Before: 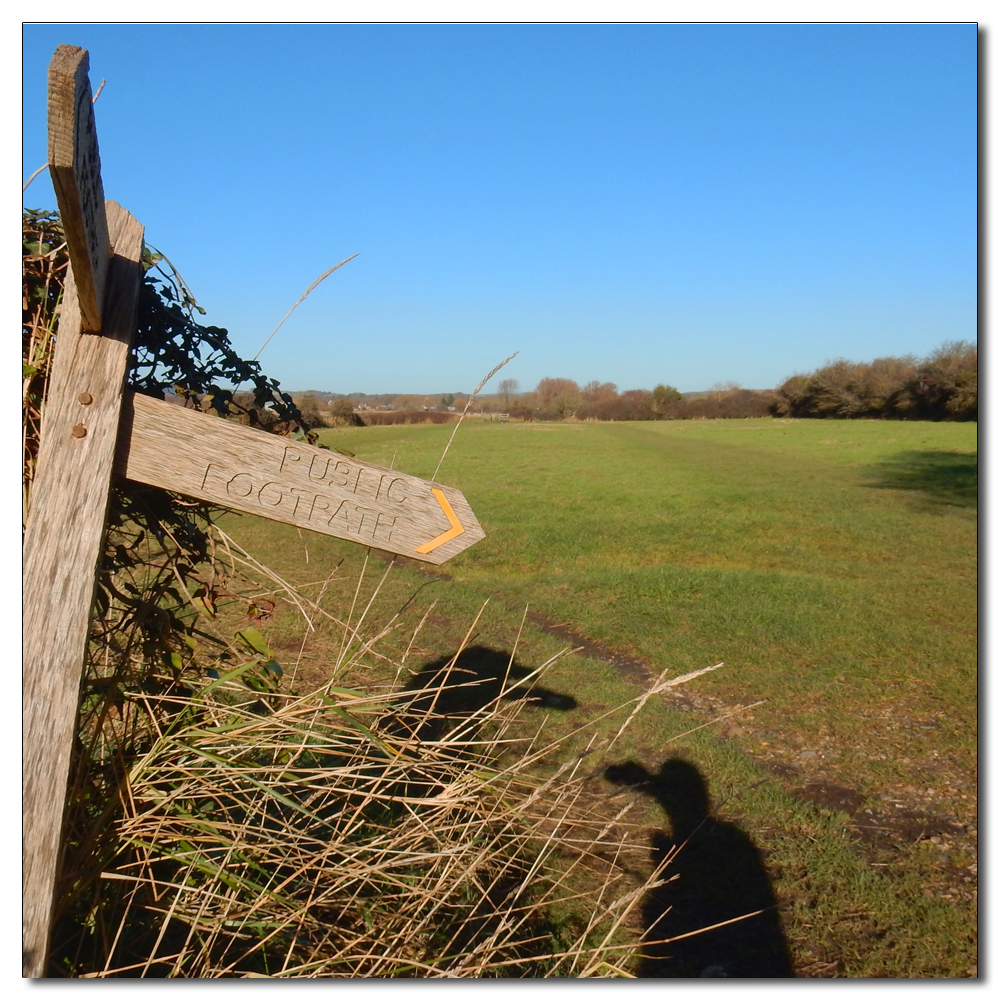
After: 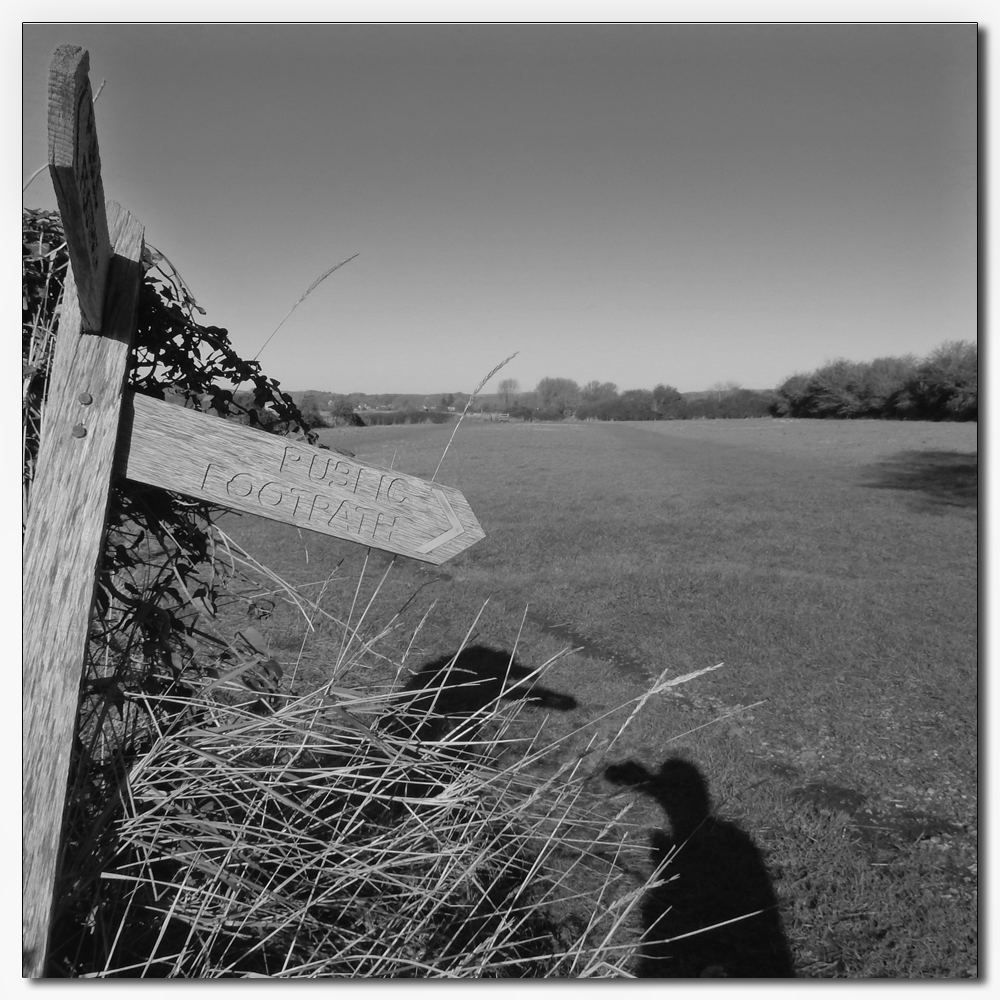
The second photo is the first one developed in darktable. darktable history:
monochrome: a -11.7, b 1.62, size 0.5, highlights 0.38
white balance: red 0.931, blue 1.11
